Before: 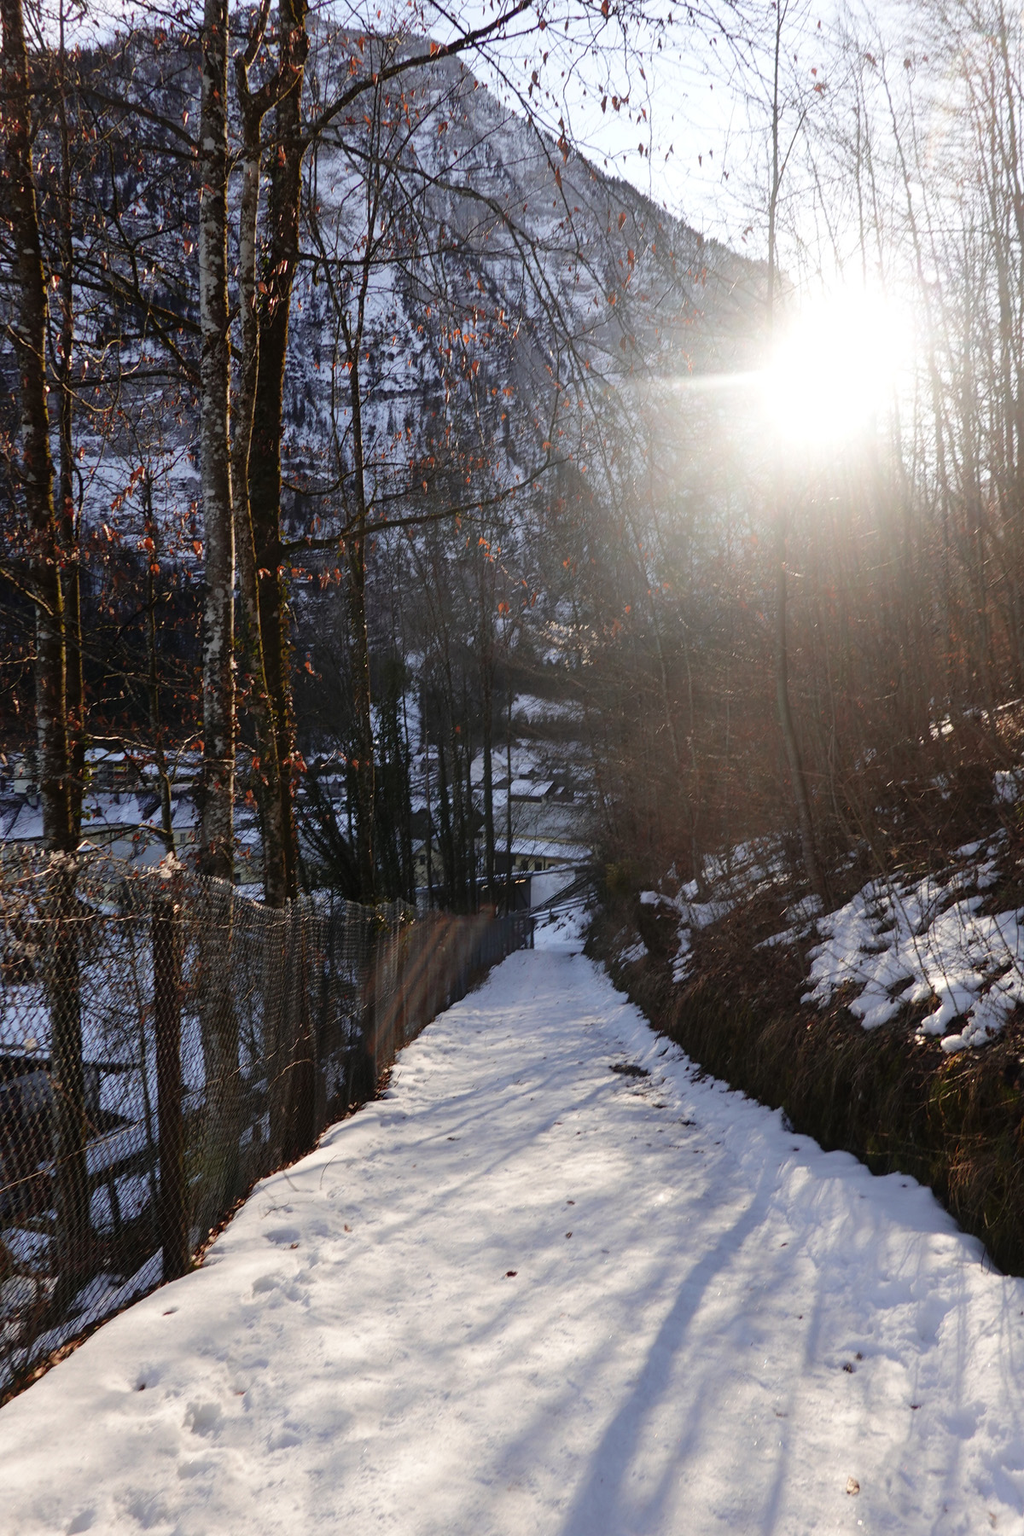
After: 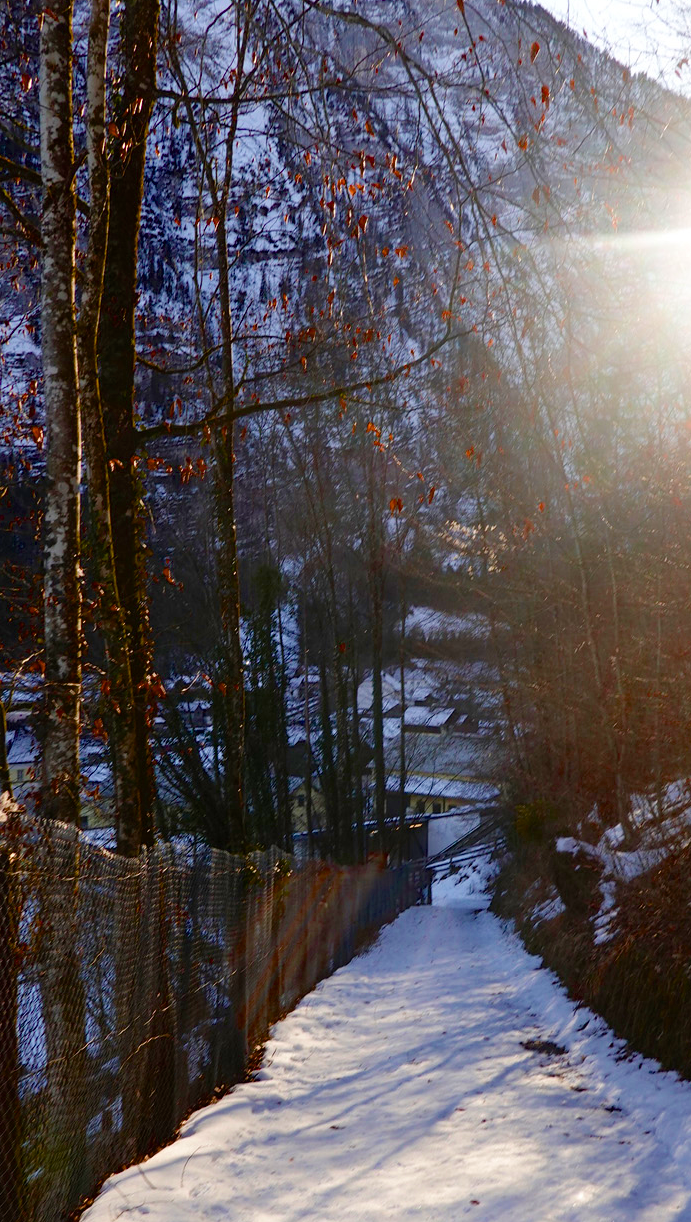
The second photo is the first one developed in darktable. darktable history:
color balance rgb: linear chroma grading › global chroma 9.993%, perceptual saturation grading › global saturation 0.24%, perceptual saturation grading › mid-tones 6.129%, perceptual saturation grading › shadows 72.388%, saturation formula JzAzBz (2021)
velvia: on, module defaults
crop: left 16.23%, top 11.514%, right 26.156%, bottom 20.591%
